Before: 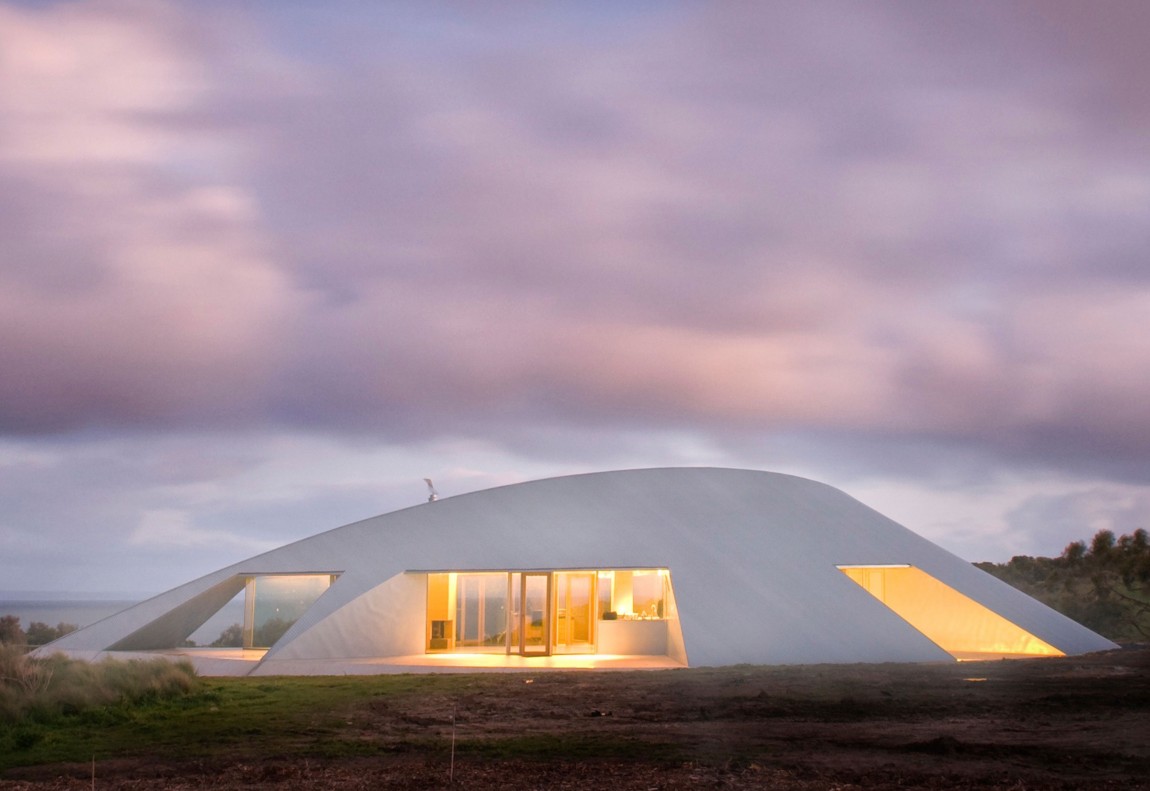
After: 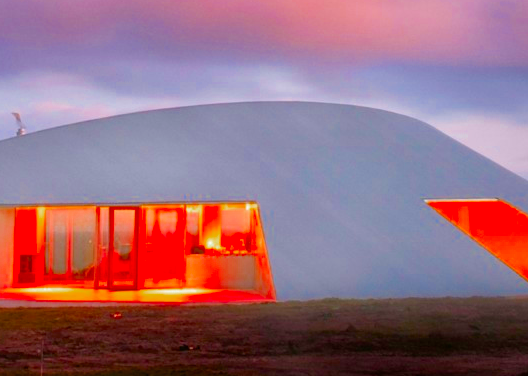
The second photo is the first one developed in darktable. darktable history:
crop: left 35.891%, top 46.287%, right 18.182%, bottom 6.089%
color balance rgb: perceptual saturation grading › global saturation 30.802%, global vibrance 39.89%
color zones: curves: ch0 [(0.473, 0.374) (0.742, 0.784)]; ch1 [(0.354, 0.737) (0.742, 0.705)]; ch2 [(0.318, 0.421) (0.758, 0.532)]
